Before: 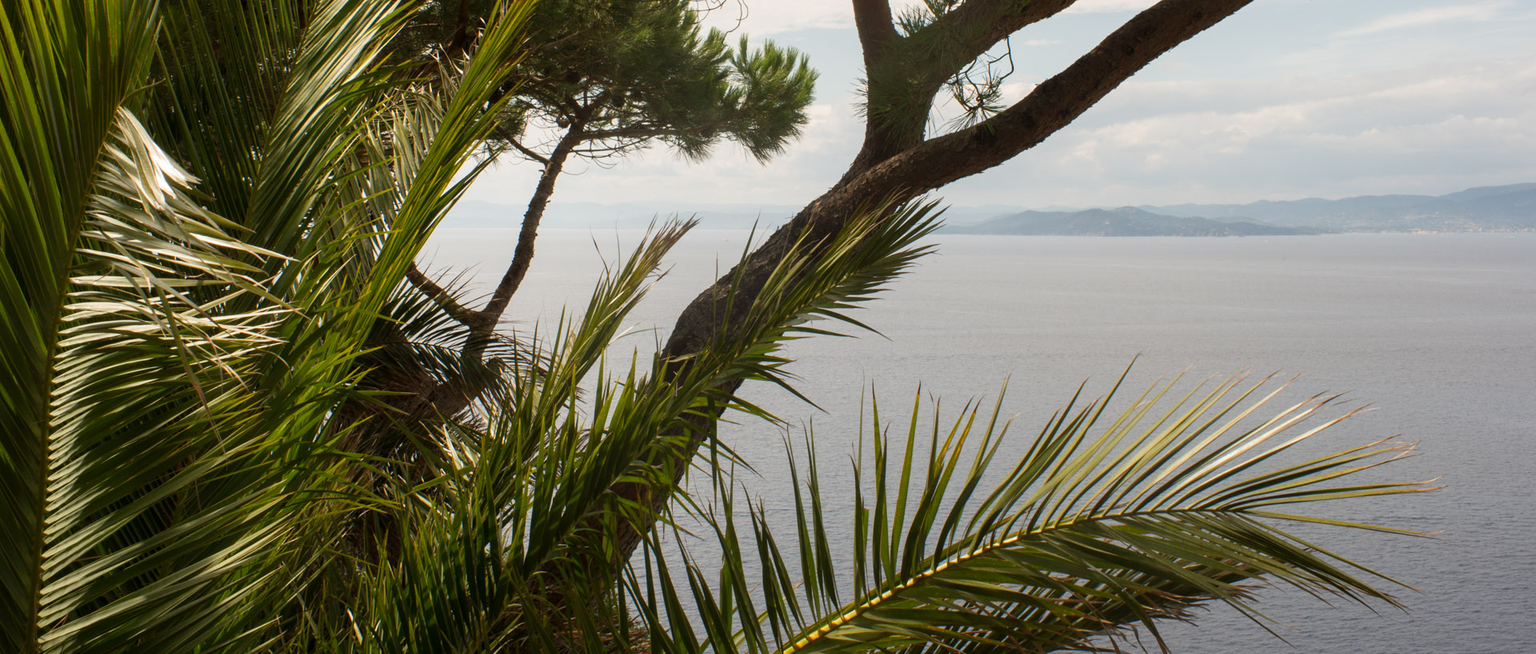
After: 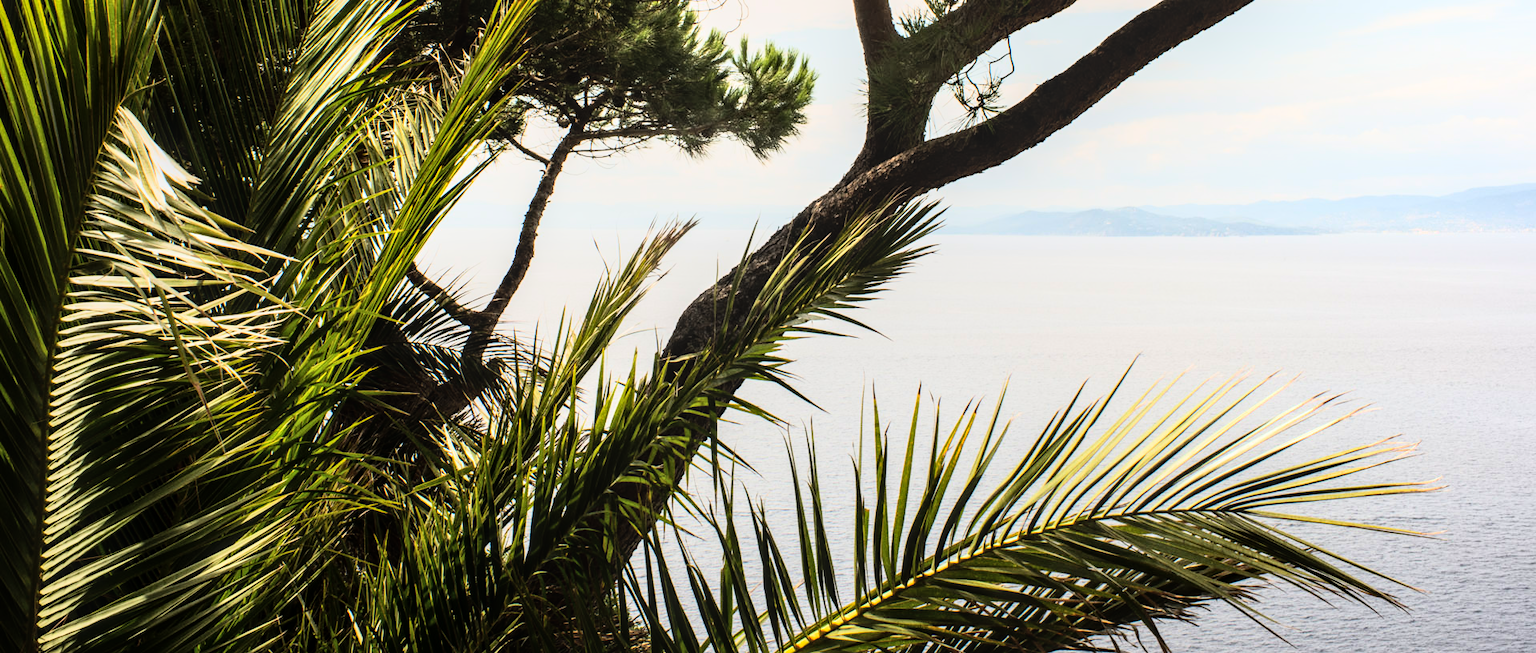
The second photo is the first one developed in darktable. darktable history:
rgb curve: curves: ch0 [(0, 0) (0.21, 0.15) (0.24, 0.21) (0.5, 0.75) (0.75, 0.96) (0.89, 0.99) (1, 1)]; ch1 [(0, 0.02) (0.21, 0.13) (0.25, 0.2) (0.5, 0.67) (0.75, 0.9) (0.89, 0.97) (1, 1)]; ch2 [(0, 0.02) (0.21, 0.13) (0.25, 0.2) (0.5, 0.67) (0.75, 0.9) (0.89, 0.97) (1, 1)], compensate middle gray true
local contrast: on, module defaults
exposure: compensate highlight preservation false
